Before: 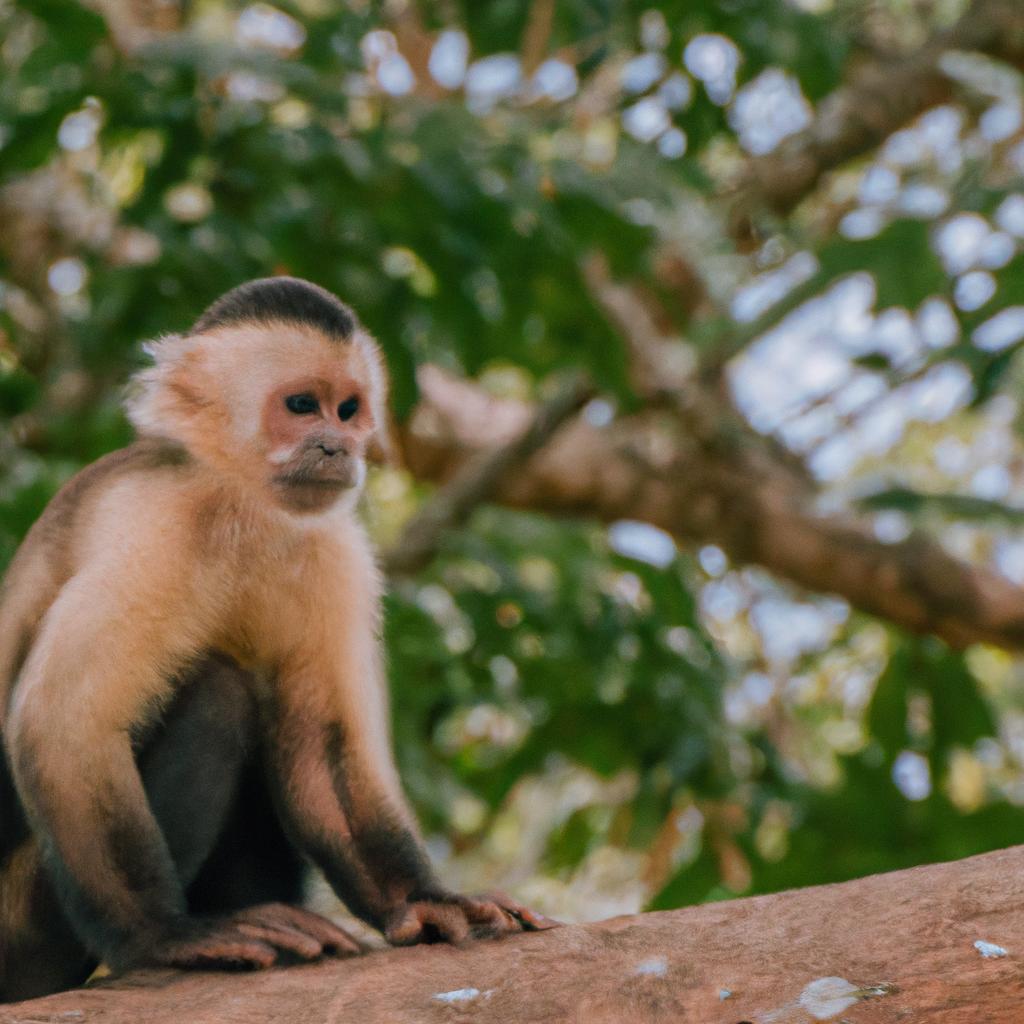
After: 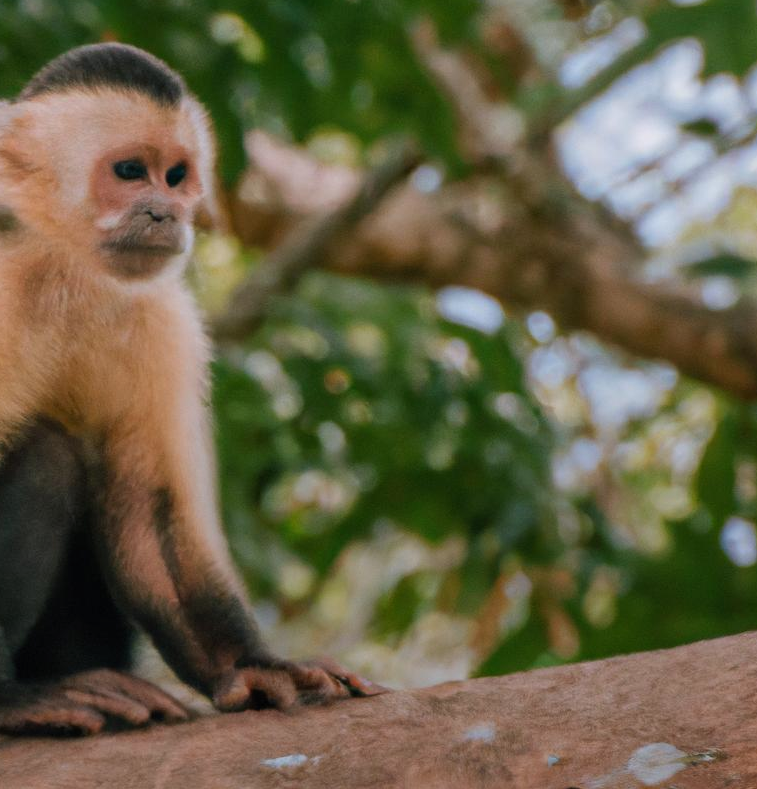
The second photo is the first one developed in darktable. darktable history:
white balance: emerald 1
crop: left 16.871%, top 22.857%, right 9.116%
graduated density: rotation -180°, offset 27.42
shadows and highlights: shadows 25, highlights -48, soften with gaussian
